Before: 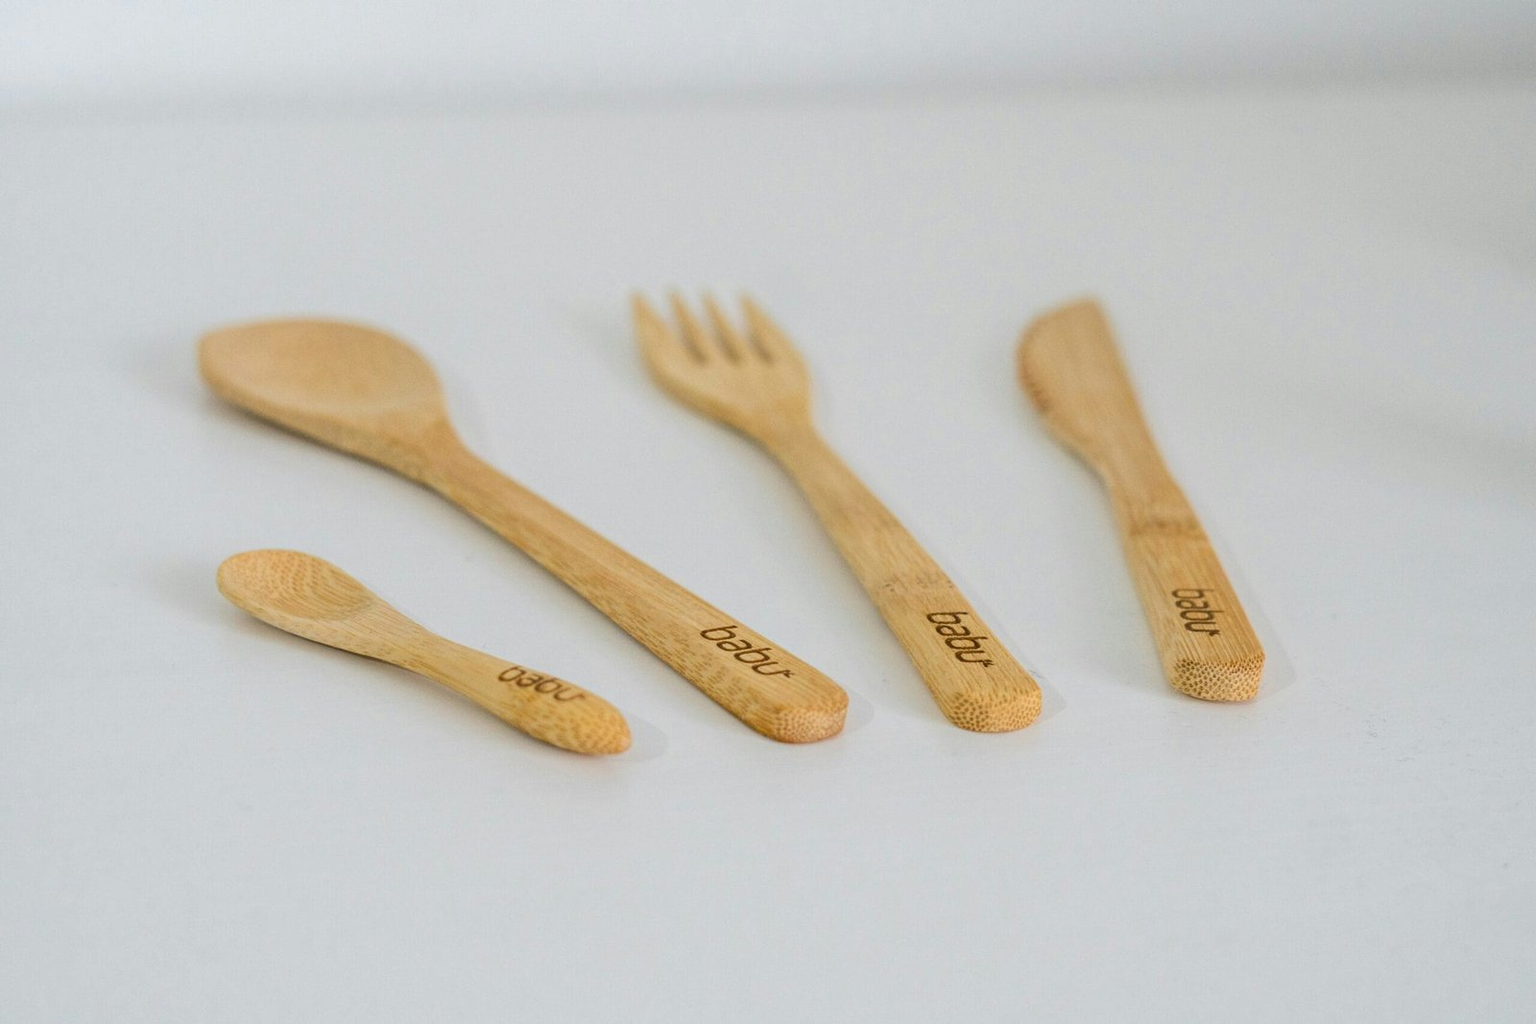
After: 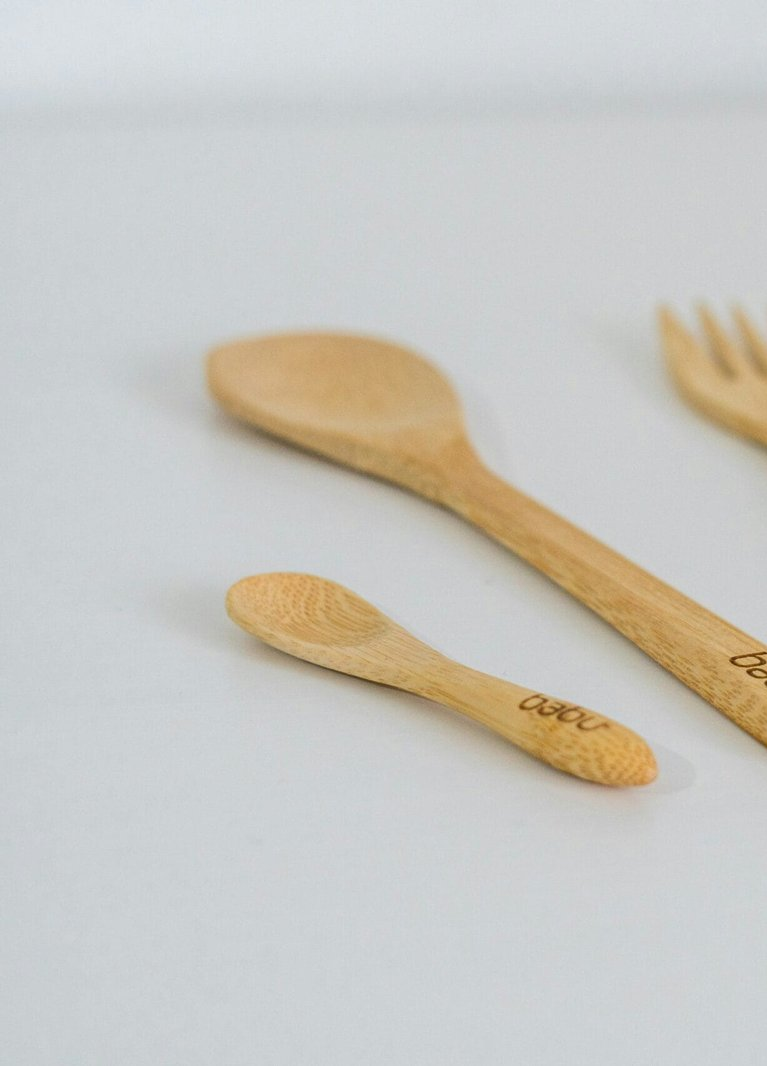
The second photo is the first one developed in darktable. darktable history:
crop and rotate: left 0.021%, top 0%, right 51.994%
